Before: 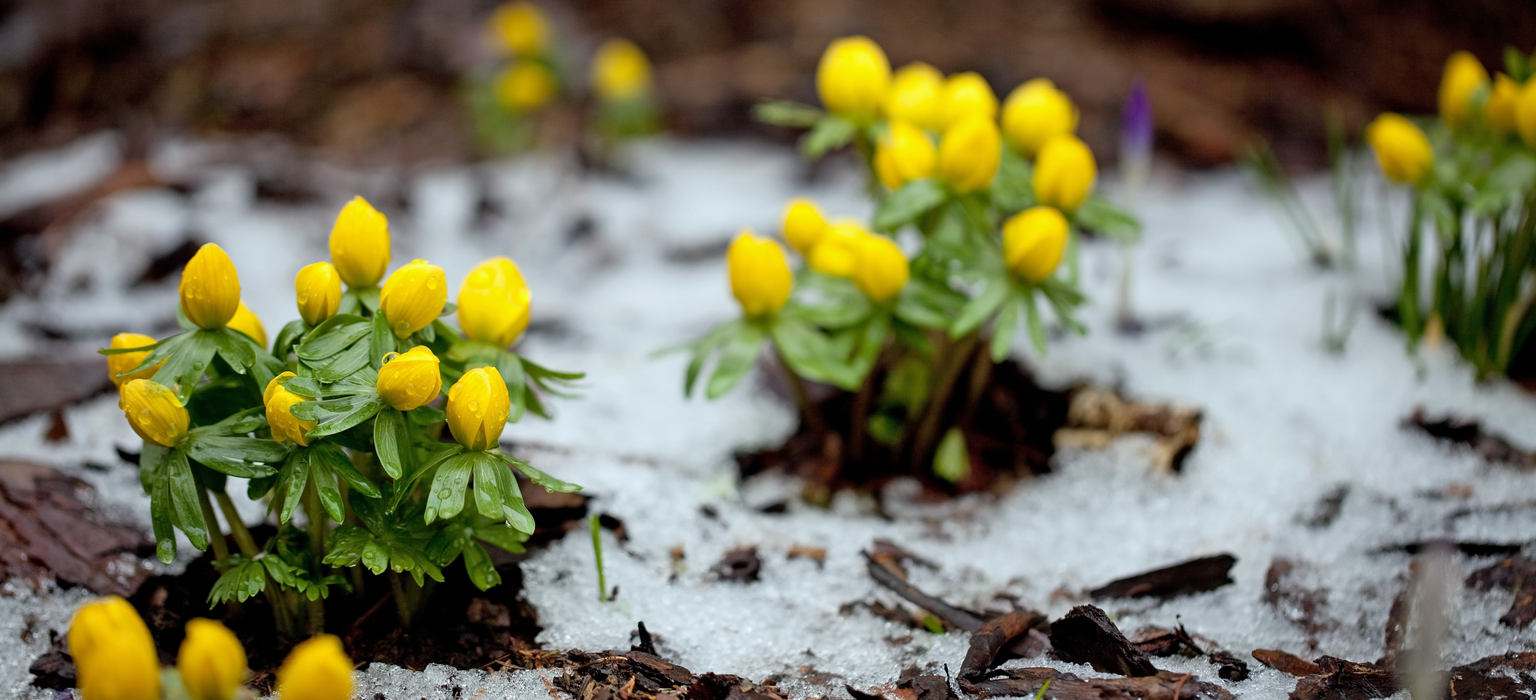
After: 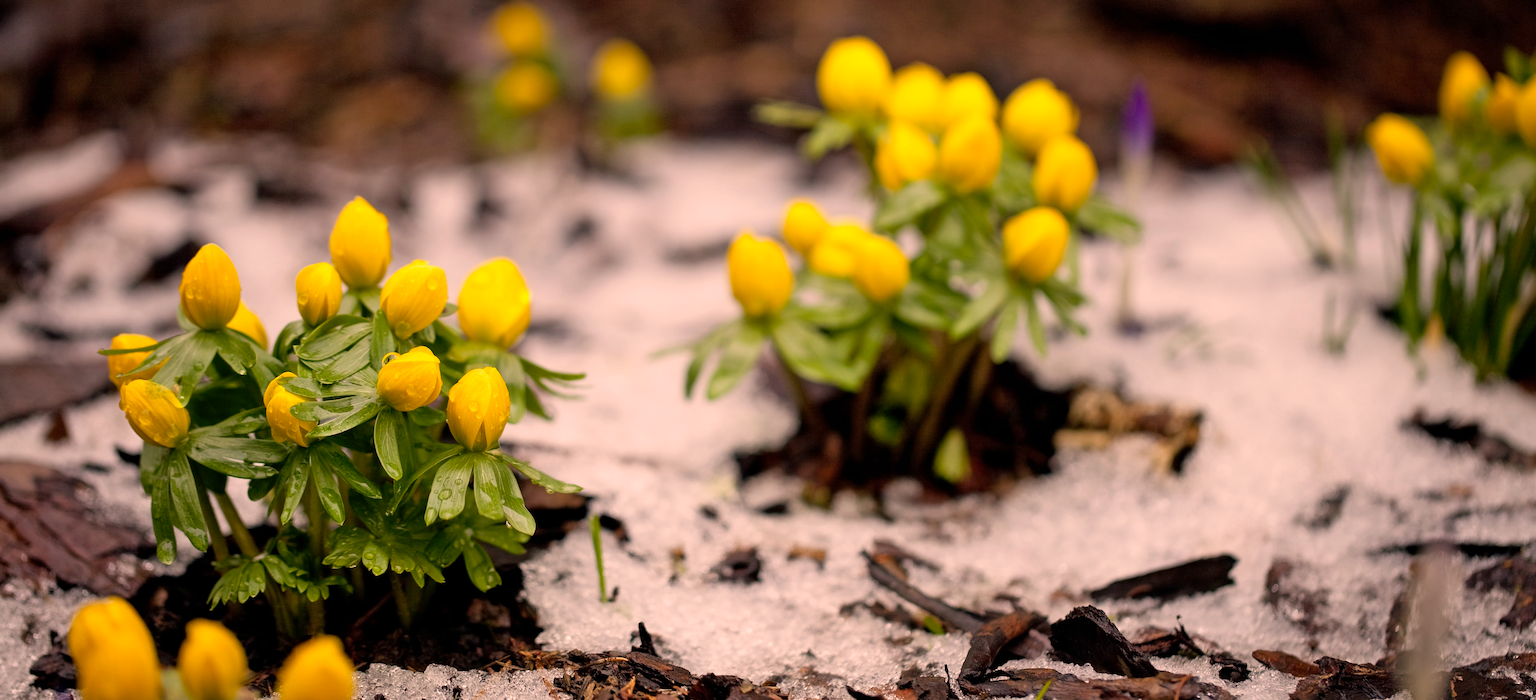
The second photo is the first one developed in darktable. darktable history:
color correction: highlights a* 21.69, highlights b* 21.71
